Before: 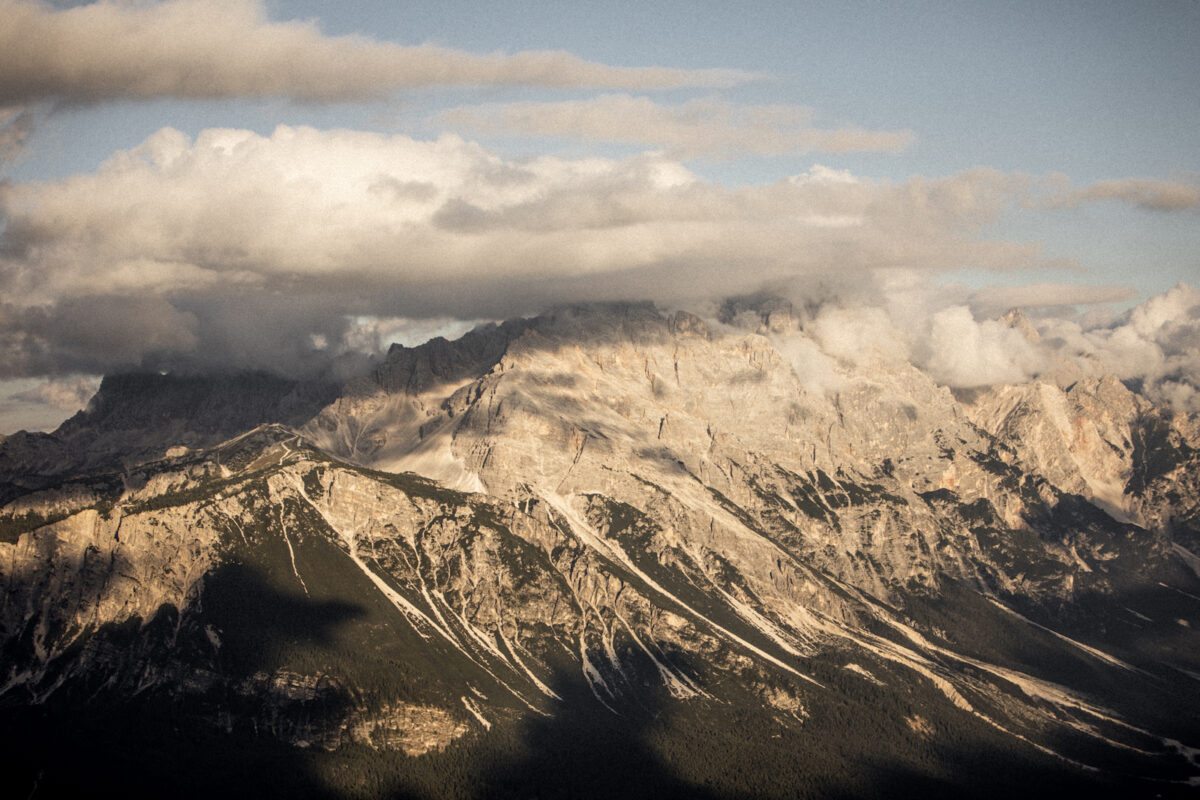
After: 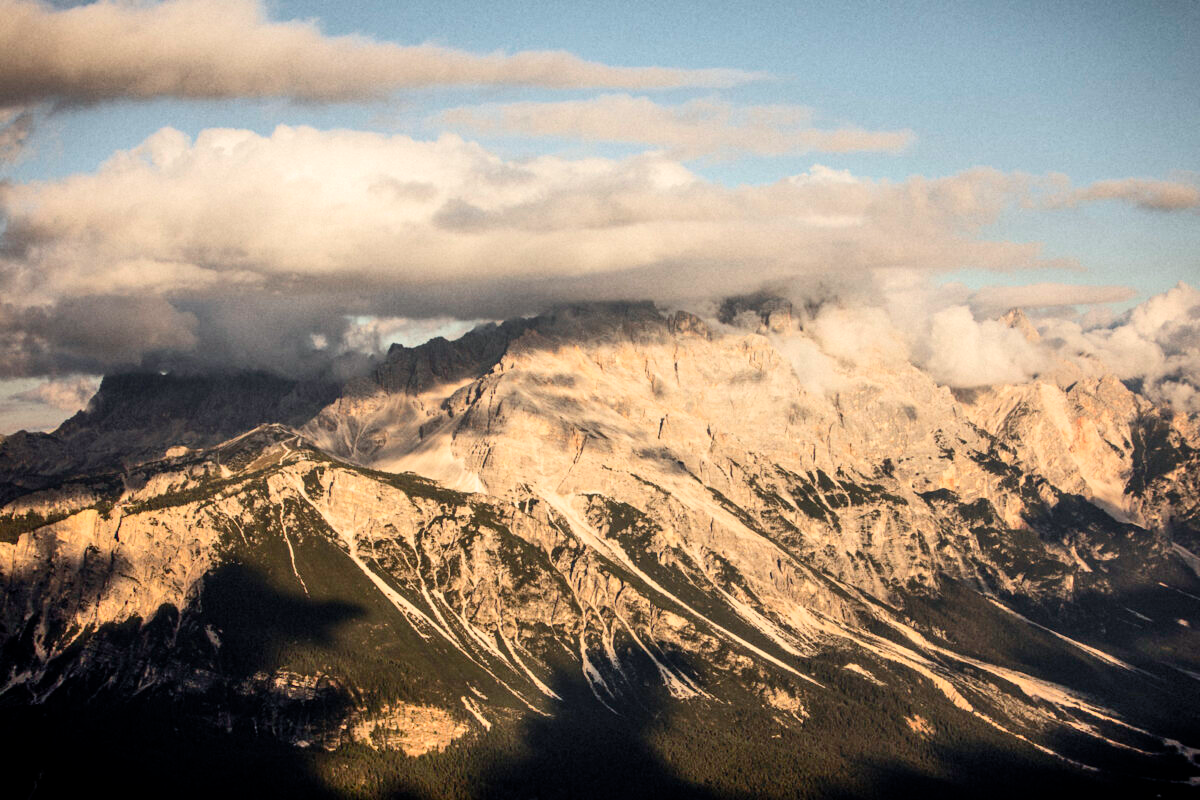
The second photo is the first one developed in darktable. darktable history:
vibrance: on, module defaults
shadows and highlights: shadows 49, highlights -41, soften with gaussian
white balance: red 0.986, blue 1.01
contrast brightness saturation: contrast 0.23, brightness 0.1, saturation 0.29
